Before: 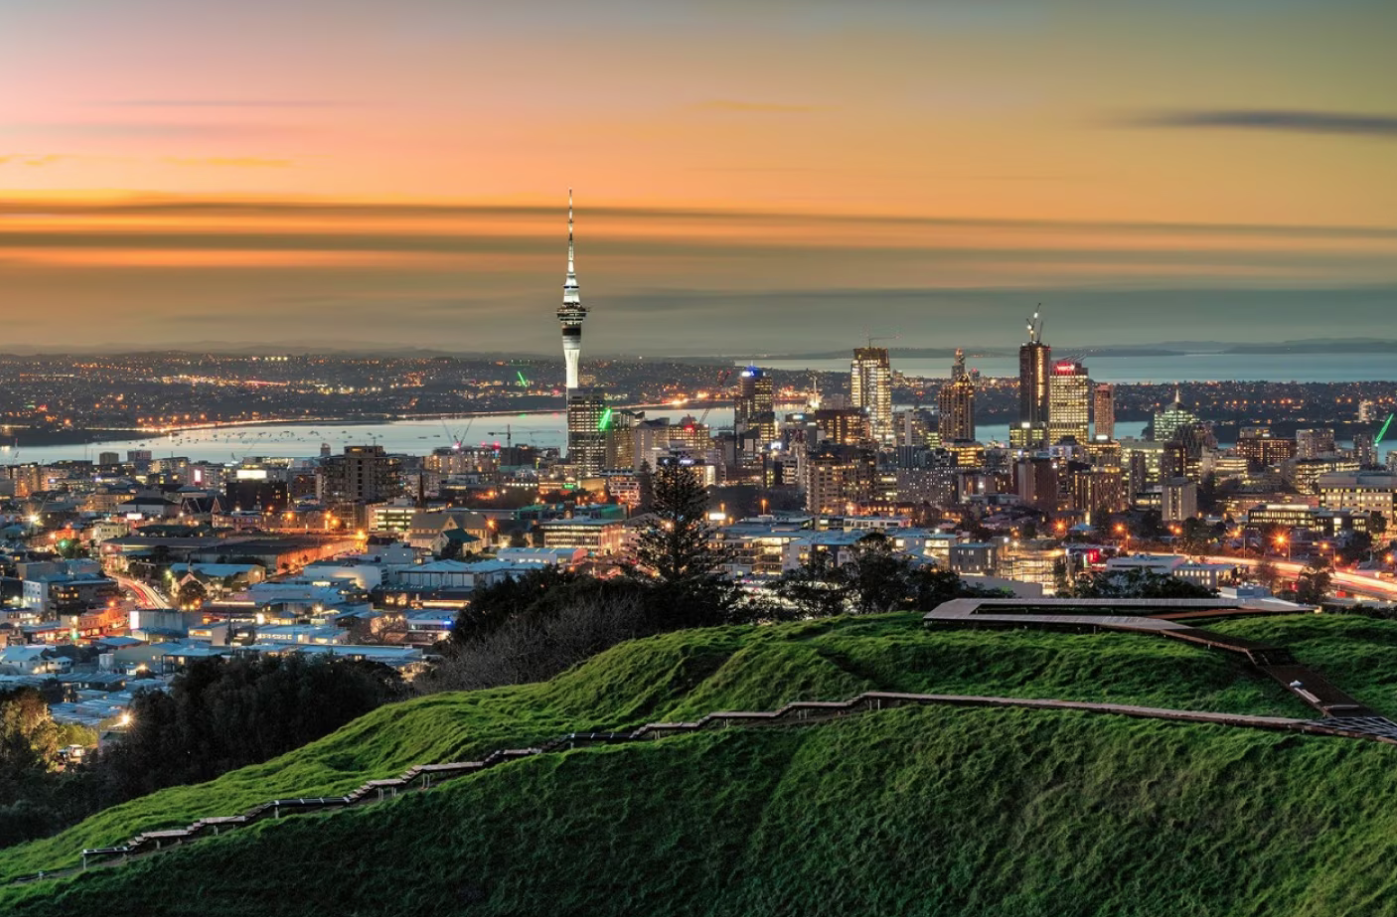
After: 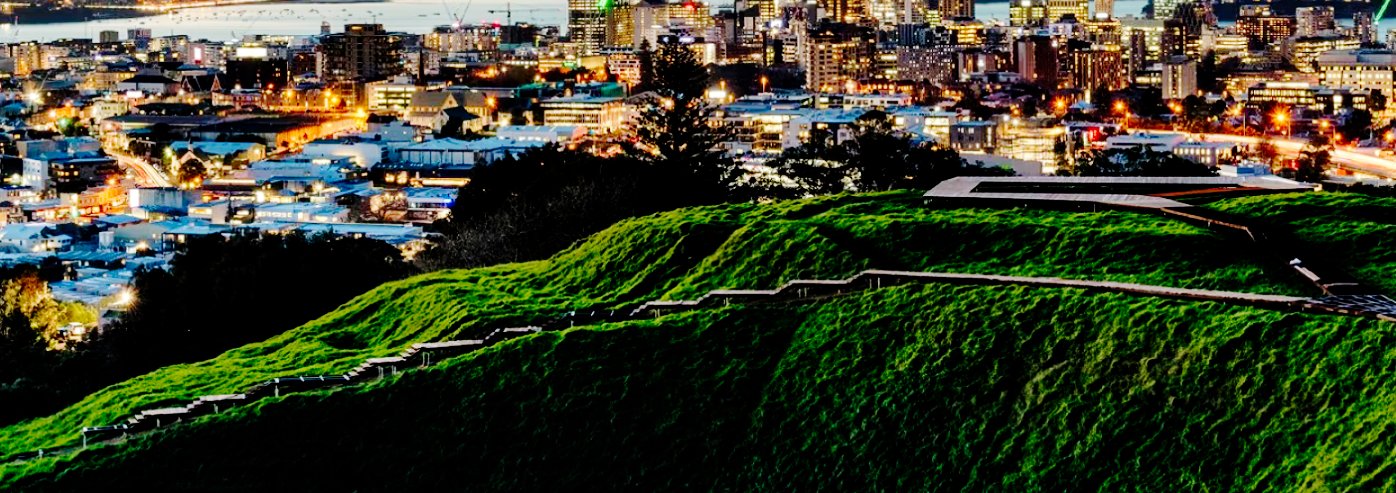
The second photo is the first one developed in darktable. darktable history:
base curve: curves: ch0 [(0, 0) (0.036, 0.01) (0.123, 0.254) (0.258, 0.504) (0.507, 0.748) (1, 1)], preserve colors none
crop and rotate: top 46.237%
local contrast: highlights 100%, shadows 100%, detail 120%, midtone range 0.2
